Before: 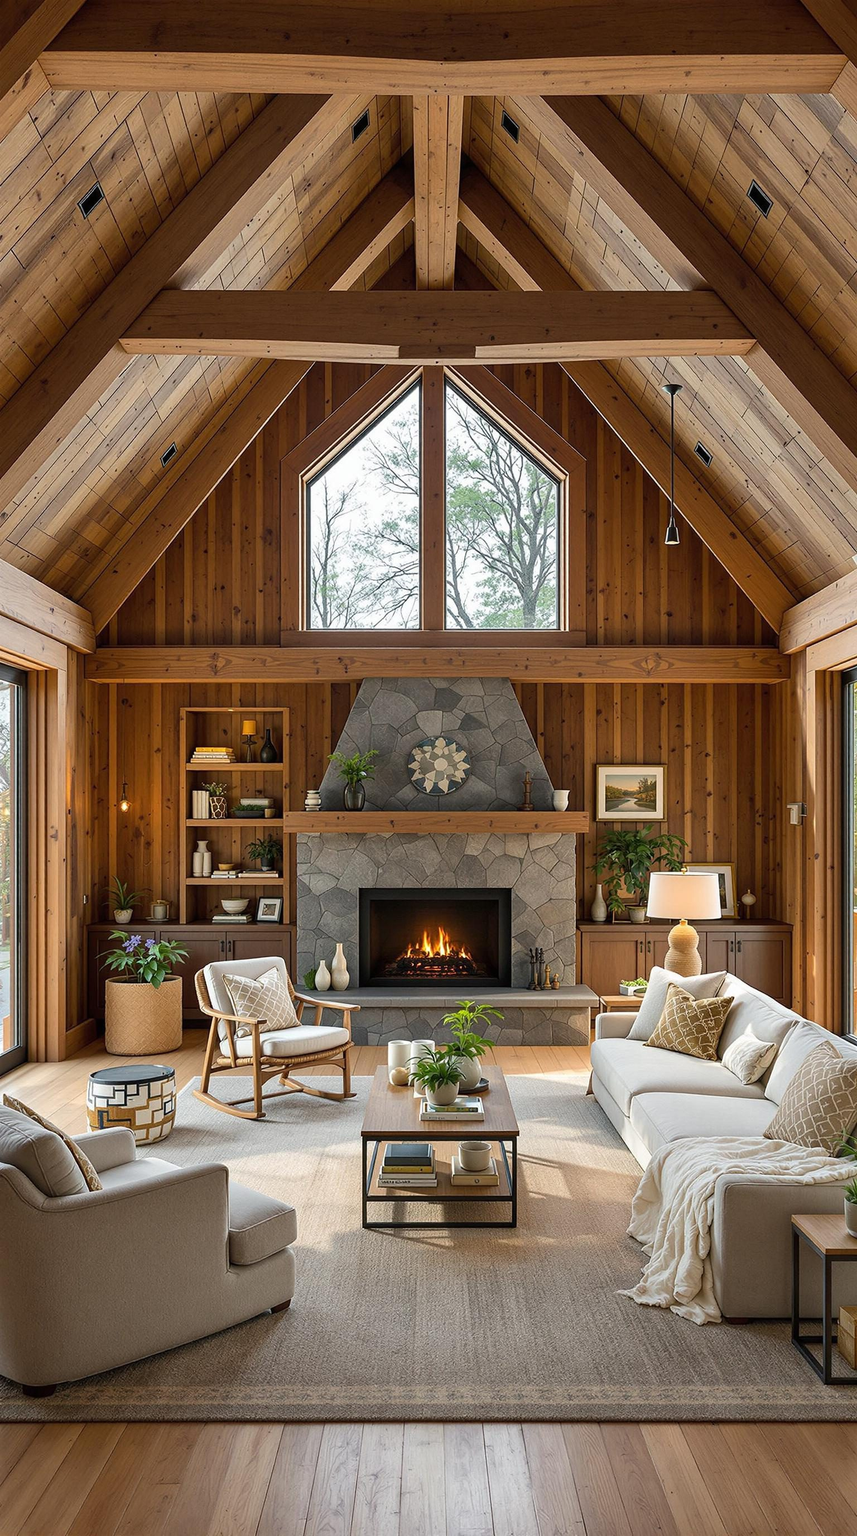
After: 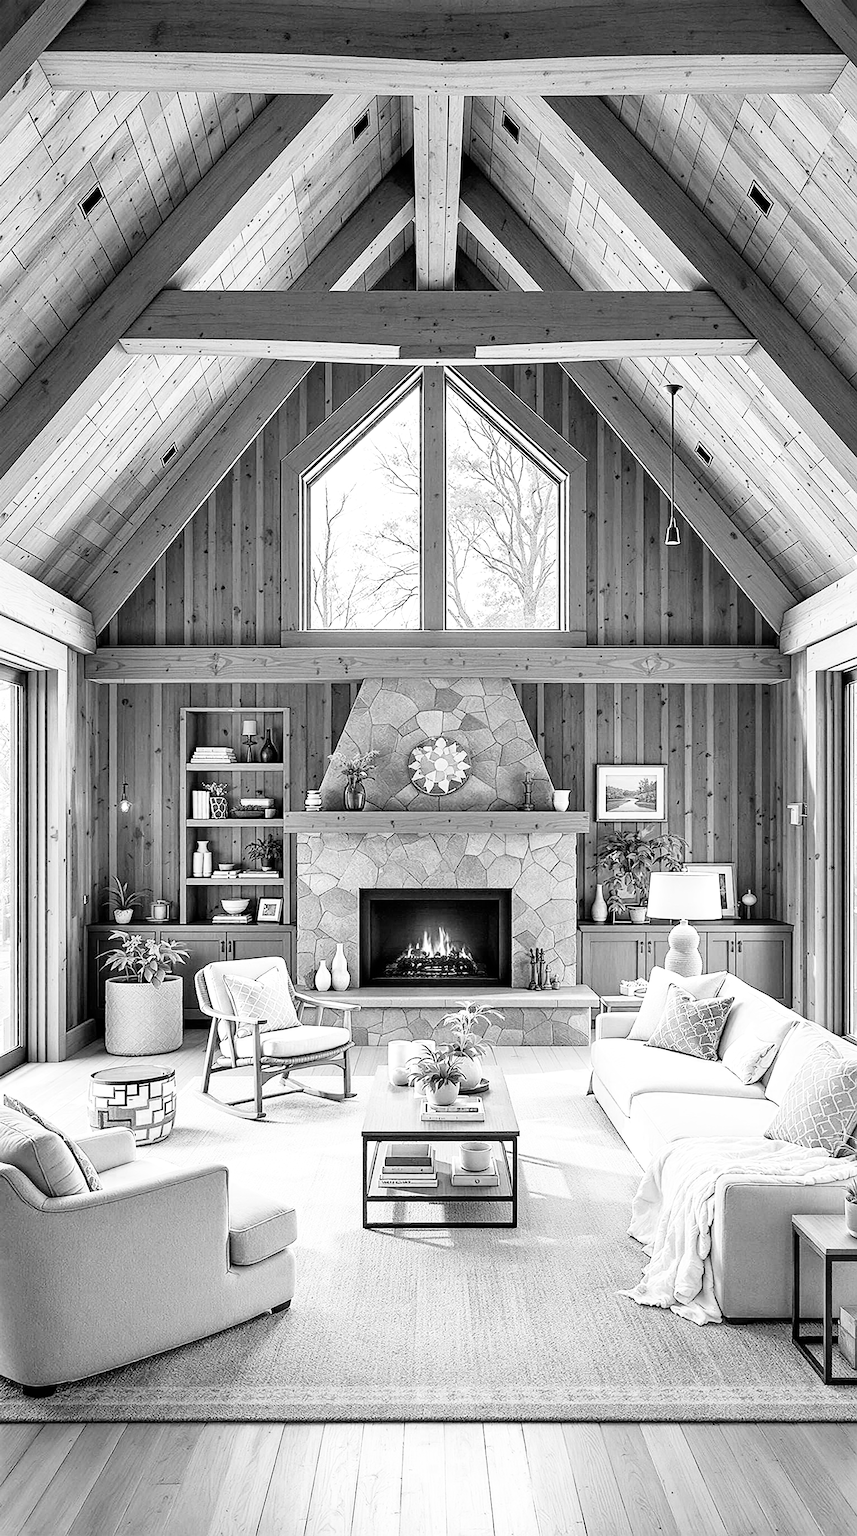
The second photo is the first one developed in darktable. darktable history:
color zones: curves: ch0 [(0.002, 0.593) (0.143, 0.417) (0.285, 0.541) (0.455, 0.289) (0.608, 0.327) (0.727, 0.283) (0.869, 0.571) (1, 0.603)]; ch1 [(0, 0) (0.143, 0) (0.286, 0) (0.429, 0) (0.571, 0) (0.714, 0) (0.857, 0)]
exposure: black level correction 0, exposure 1.988 EV, compensate highlight preservation false
filmic rgb: black relative exposure -5.01 EV, white relative exposure 3.96 EV, hardness 2.88, contrast 1.301, highlights saturation mix -29.08%
sharpen: on, module defaults
contrast equalizer: y [[0.518, 0.517, 0.501, 0.5, 0.5, 0.5], [0.5 ×6], [0.5 ×6], [0 ×6], [0 ×6]], mix -0.097
